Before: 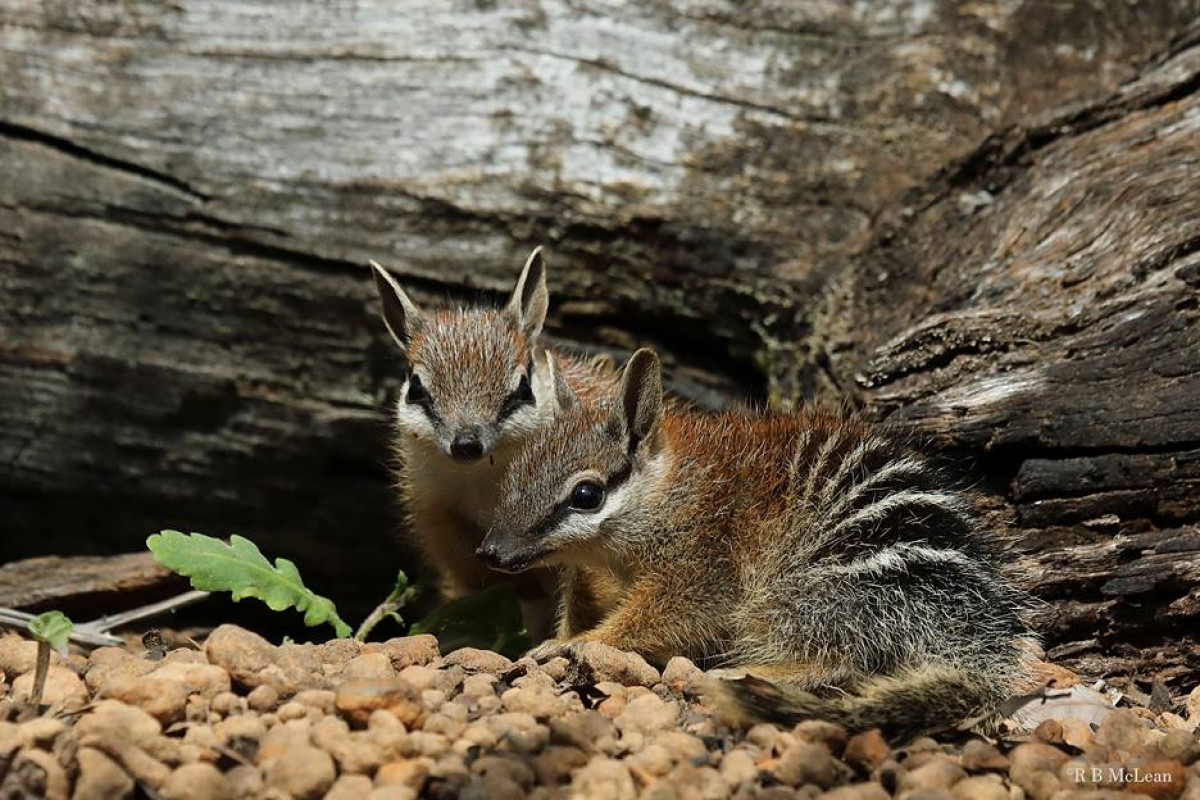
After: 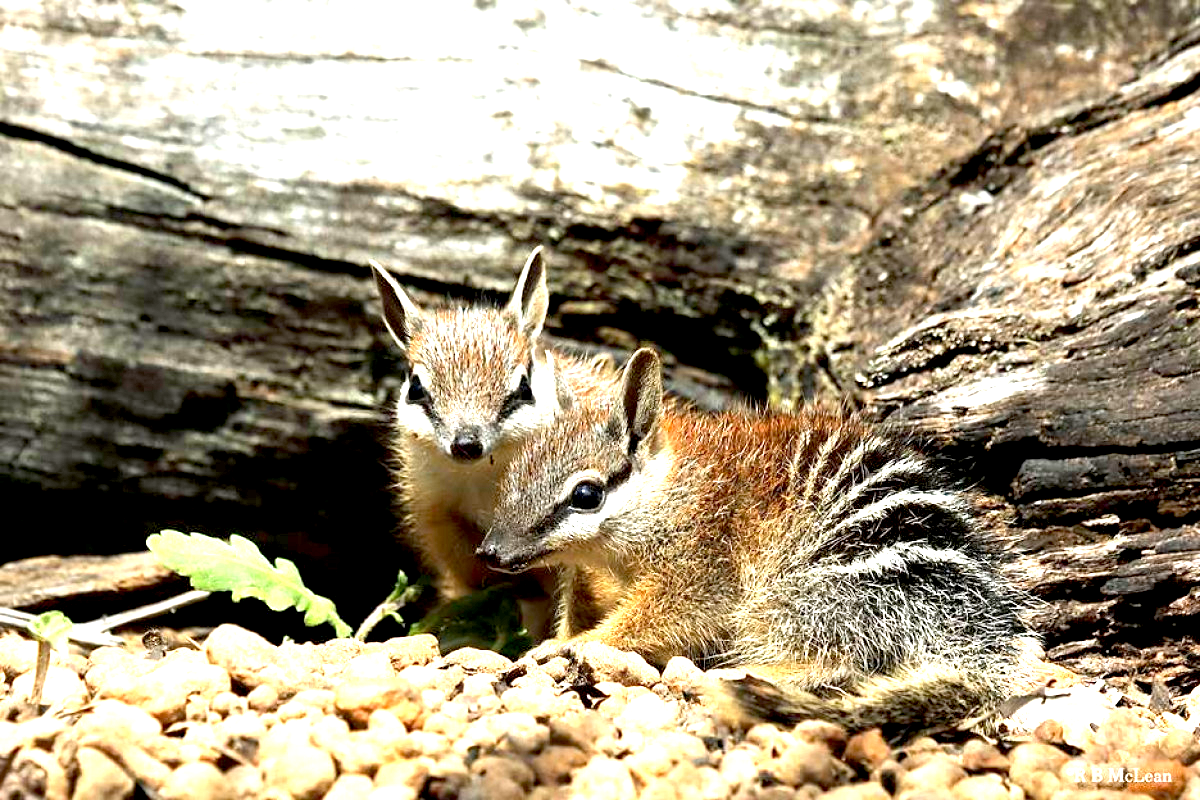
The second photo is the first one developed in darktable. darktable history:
exposure: black level correction 0.005, exposure 2.084 EV, compensate highlight preservation false
tone equalizer: on, module defaults
